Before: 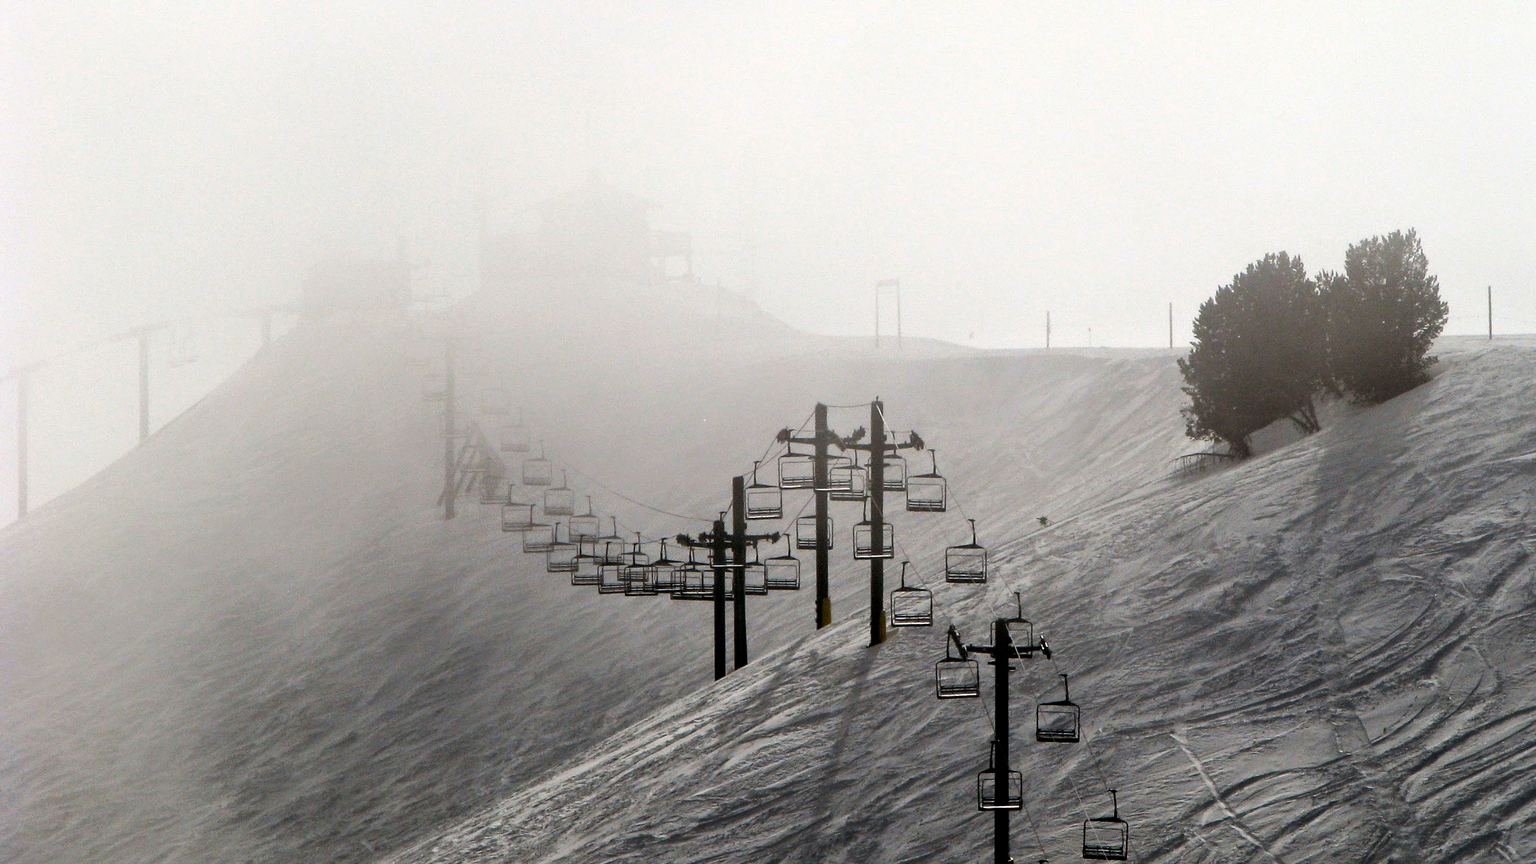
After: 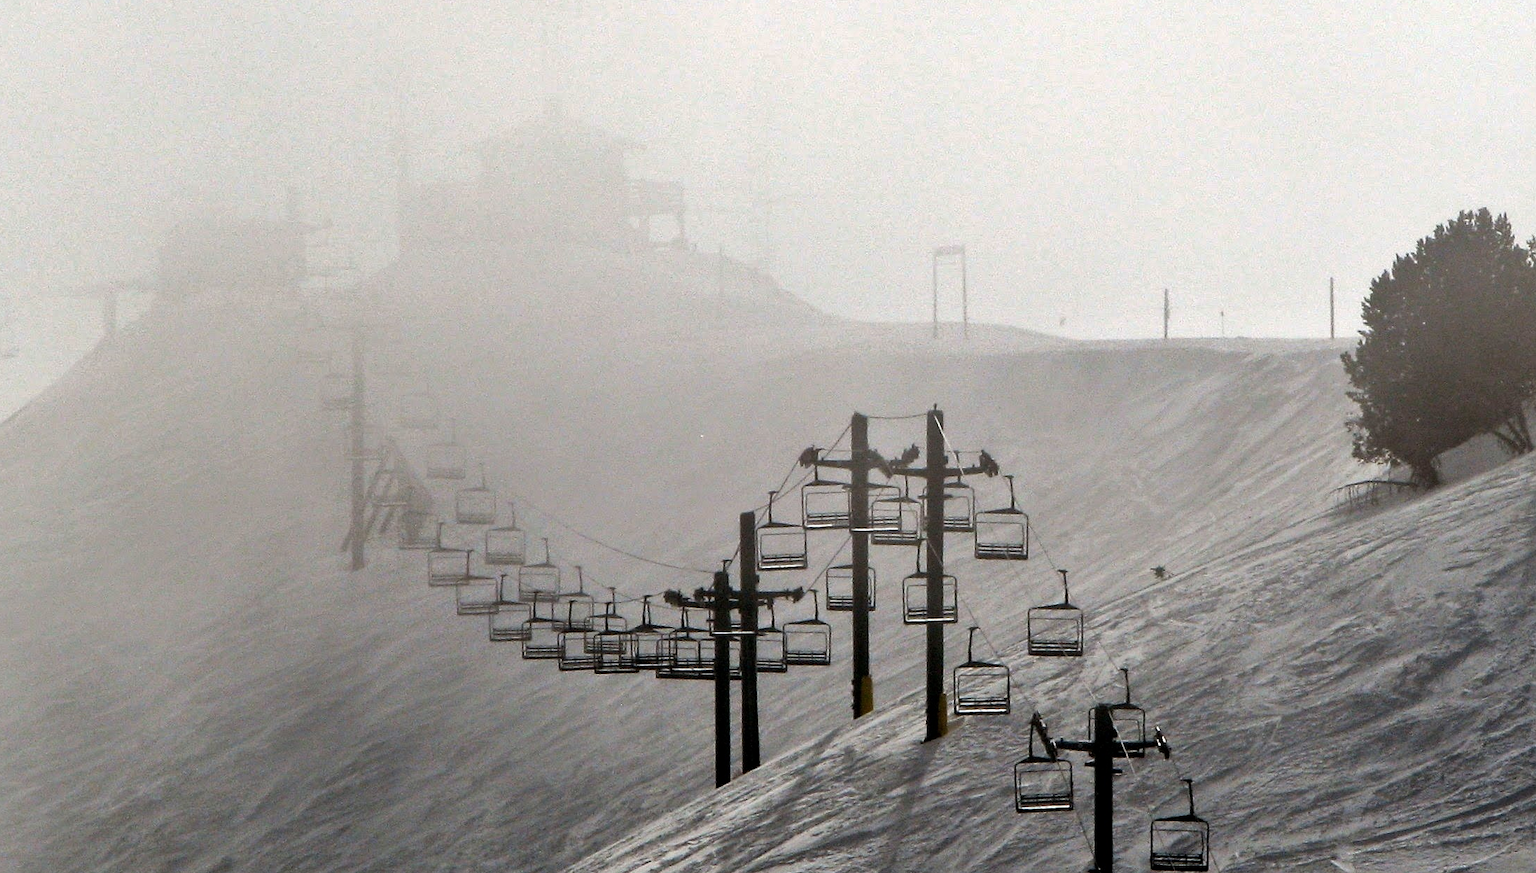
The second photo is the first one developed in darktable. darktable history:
crop and rotate: left 12.049%, top 11.358%, right 13.905%, bottom 13.831%
shadows and highlights: soften with gaussian
